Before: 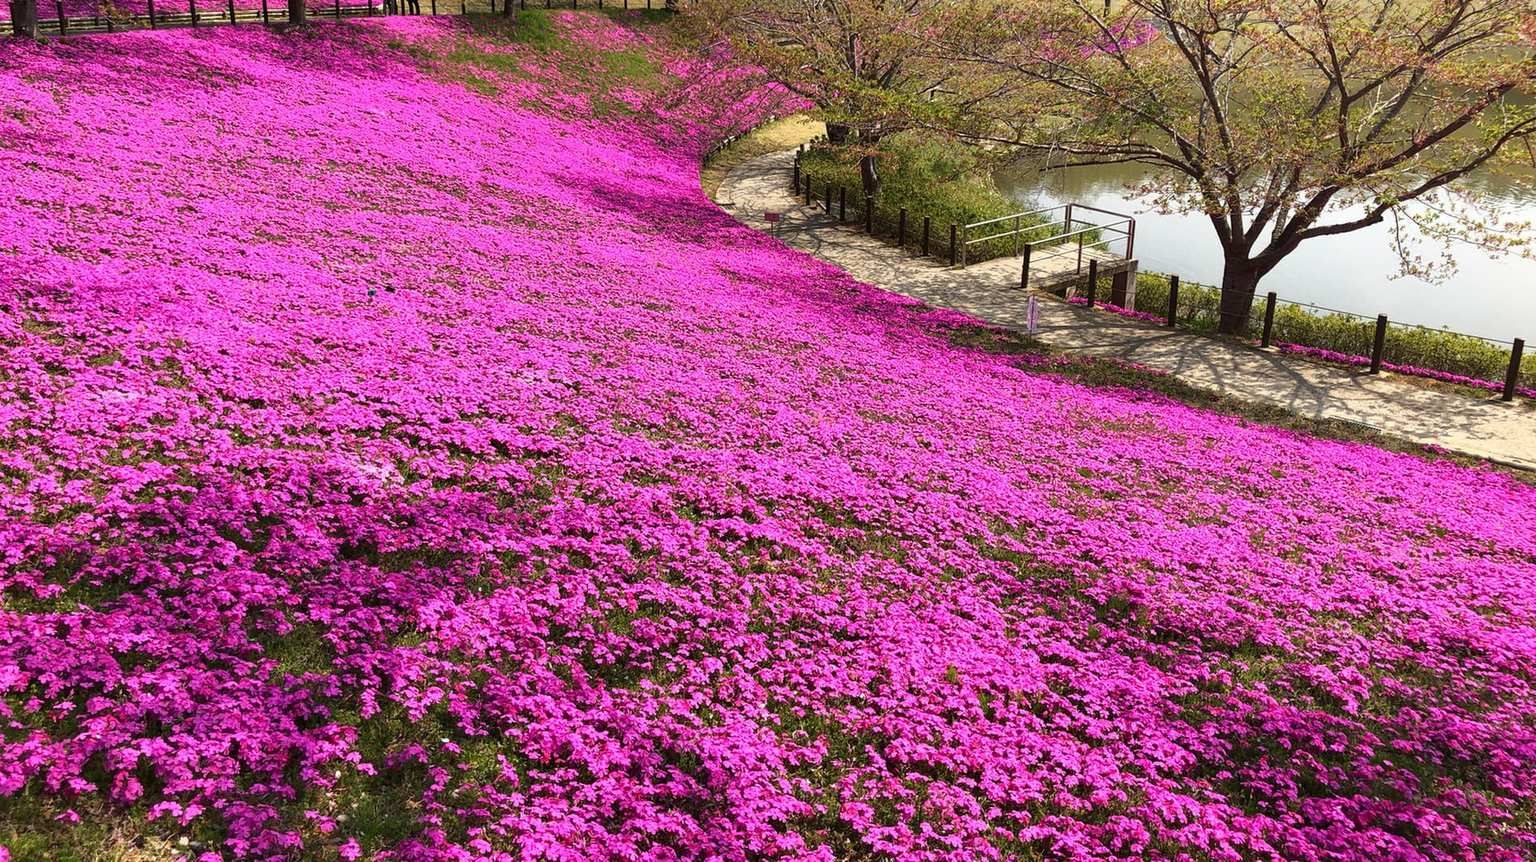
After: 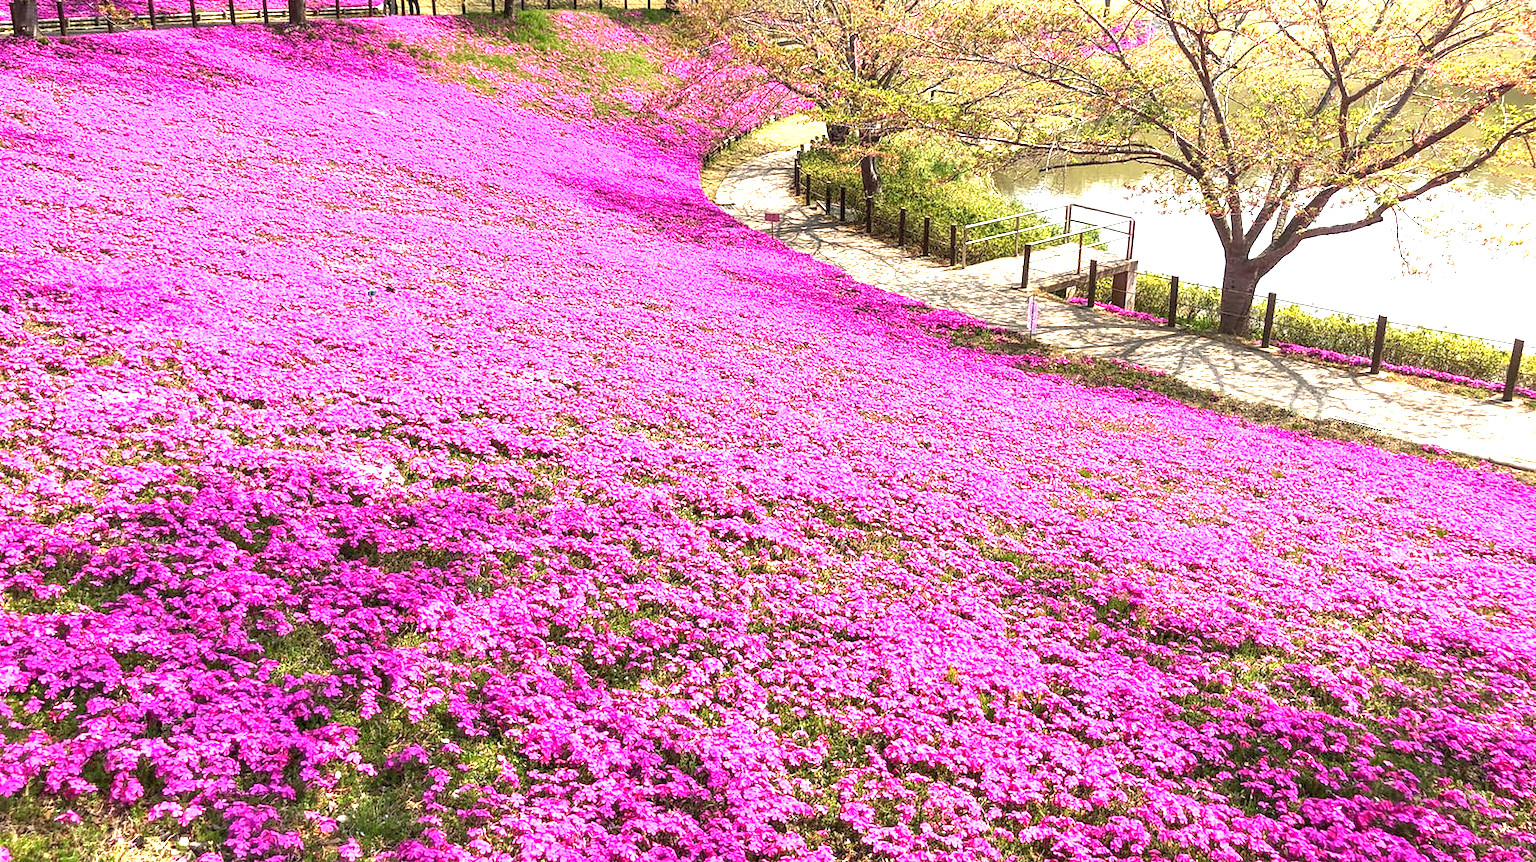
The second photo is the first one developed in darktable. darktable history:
local contrast: on, module defaults
exposure: black level correction 0.001, exposure 1.732 EV, compensate highlight preservation false
